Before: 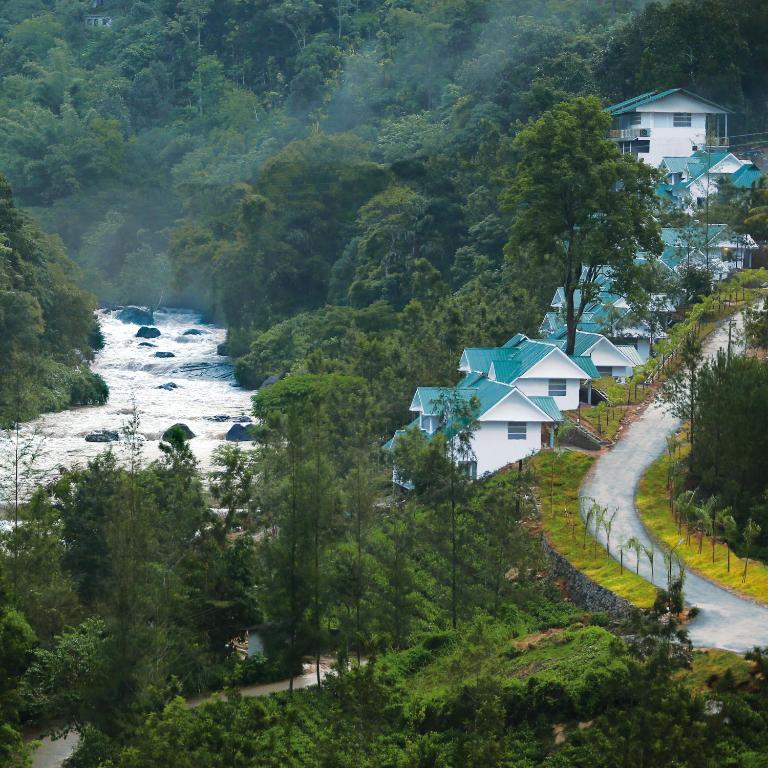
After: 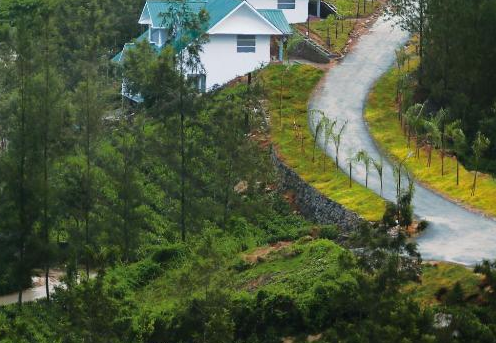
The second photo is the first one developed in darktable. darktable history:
crop and rotate: left 35.312%, top 50.509%, bottom 4.809%
